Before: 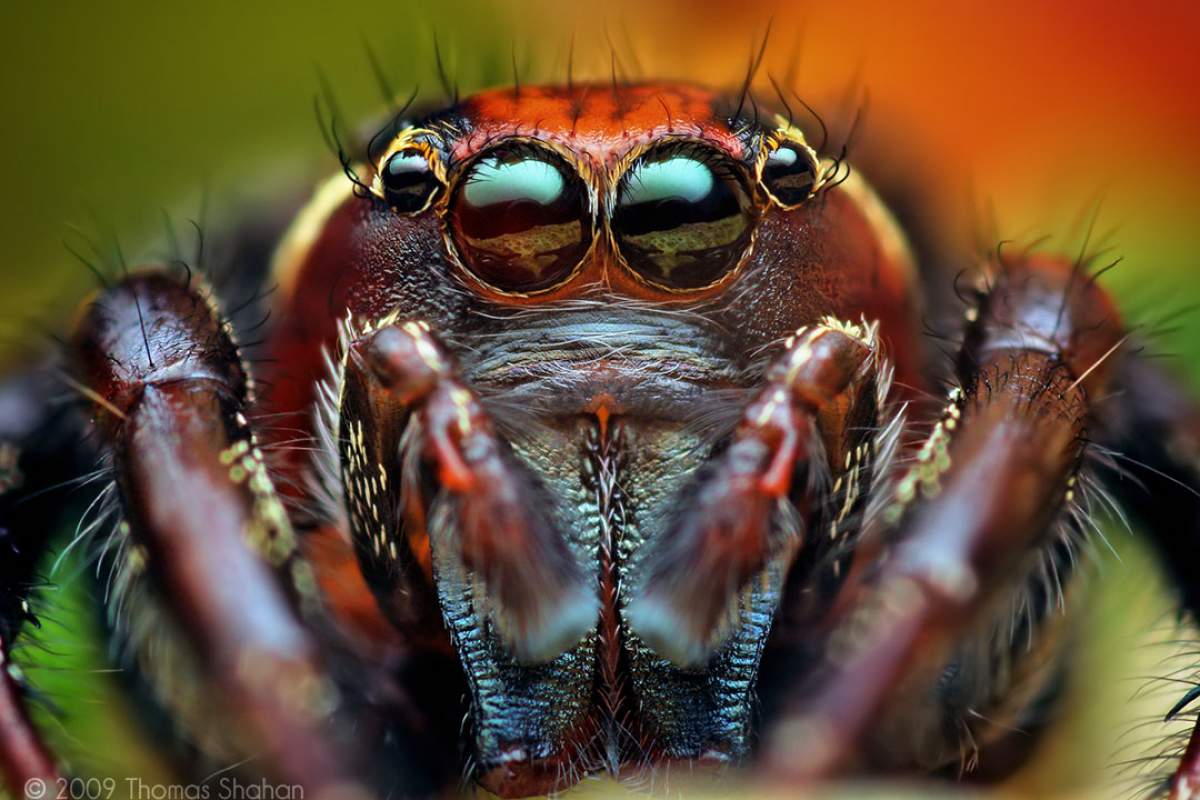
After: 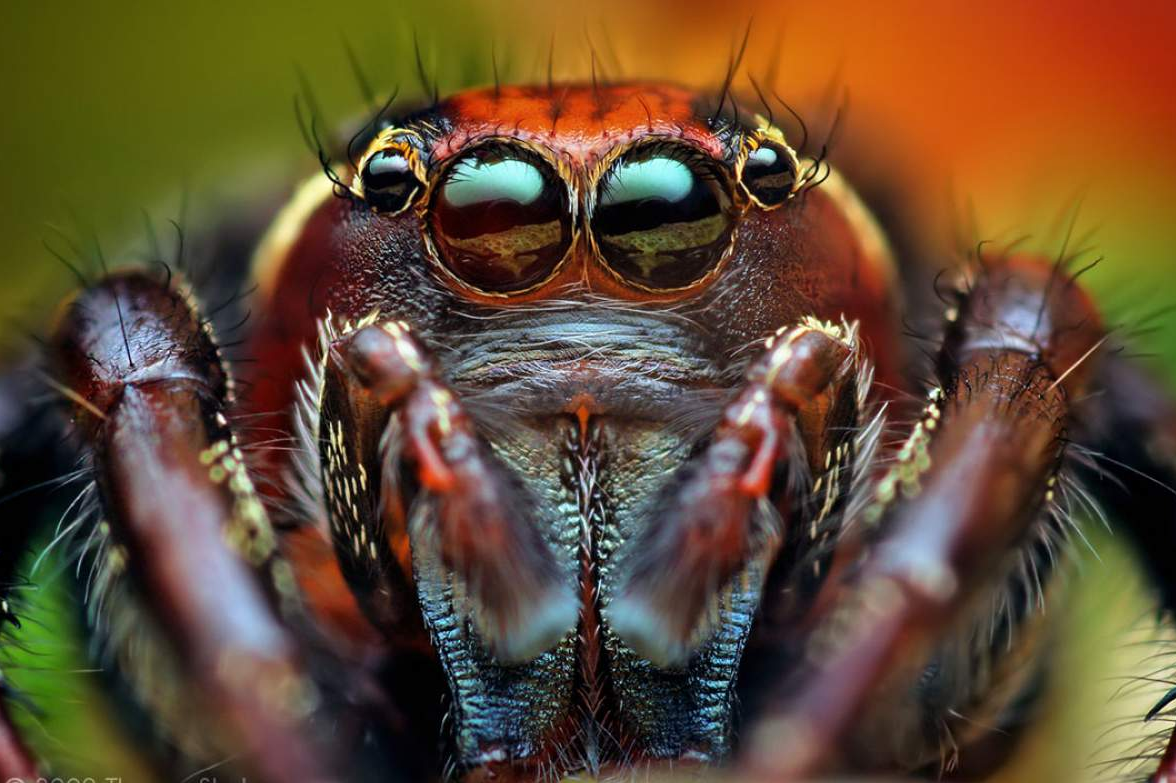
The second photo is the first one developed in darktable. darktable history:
crop: left 1.7%, right 0.289%, bottom 2.032%
tone equalizer: on, module defaults
